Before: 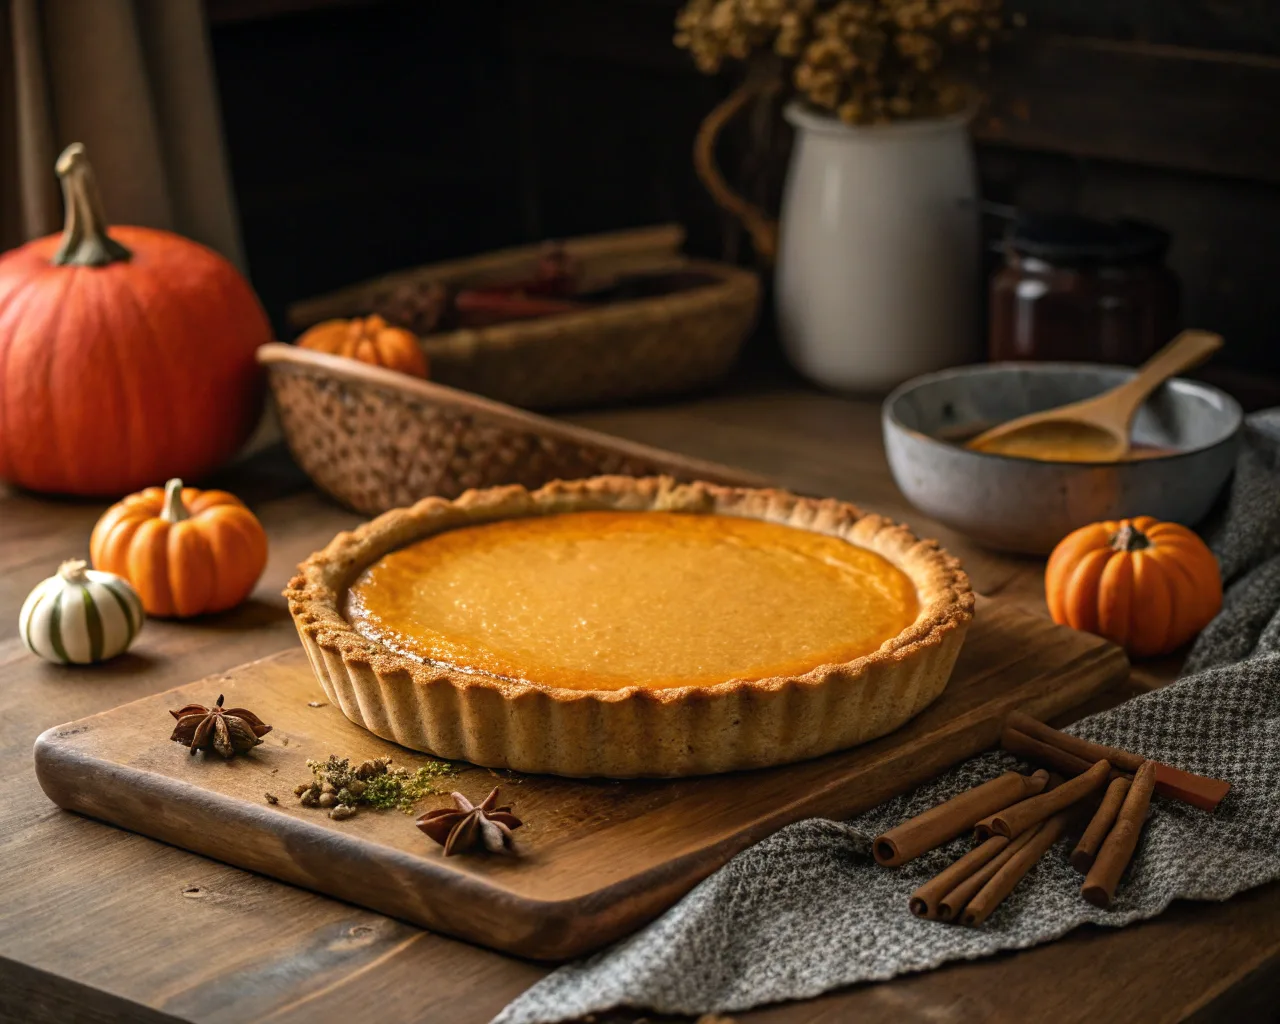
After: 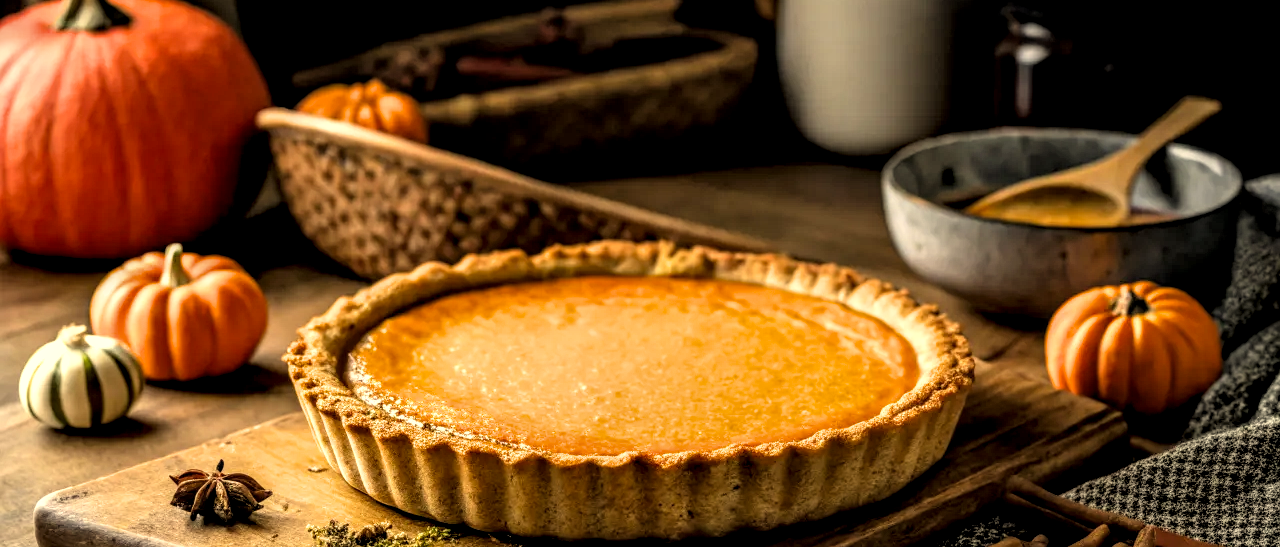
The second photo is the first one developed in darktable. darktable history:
filmic rgb: black relative exposure -4.9 EV, white relative exposure 2.84 EV, threshold 5.97 EV, hardness 3.71, enable highlight reconstruction true
exposure: black level correction 0.001, exposure 0.498 EV, compensate exposure bias true, compensate highlight preservation false
crop and rotate: top 23.038%, bottom 23.477%
local contrast: highlights 26%, detail 150%
color correction: highlights a* 1.36, highlights b* 17.78
